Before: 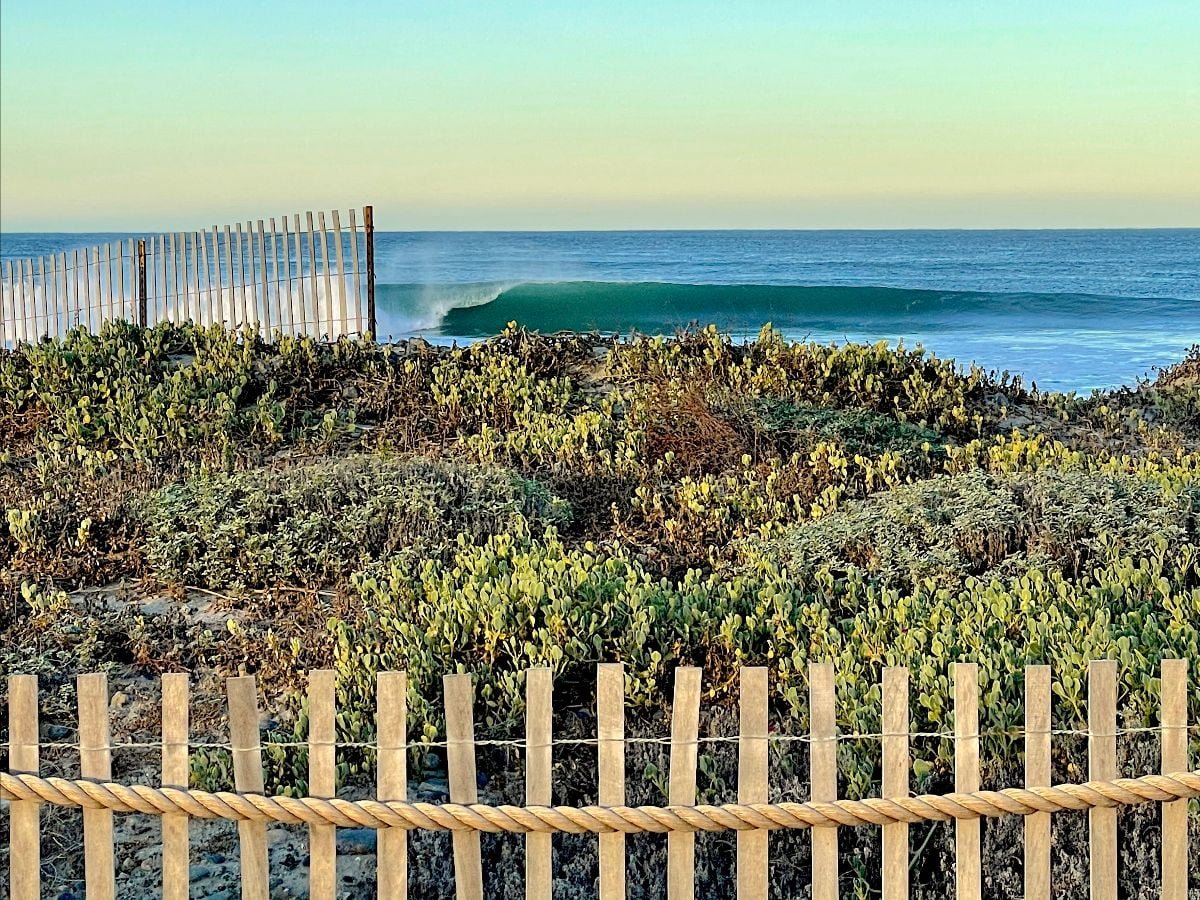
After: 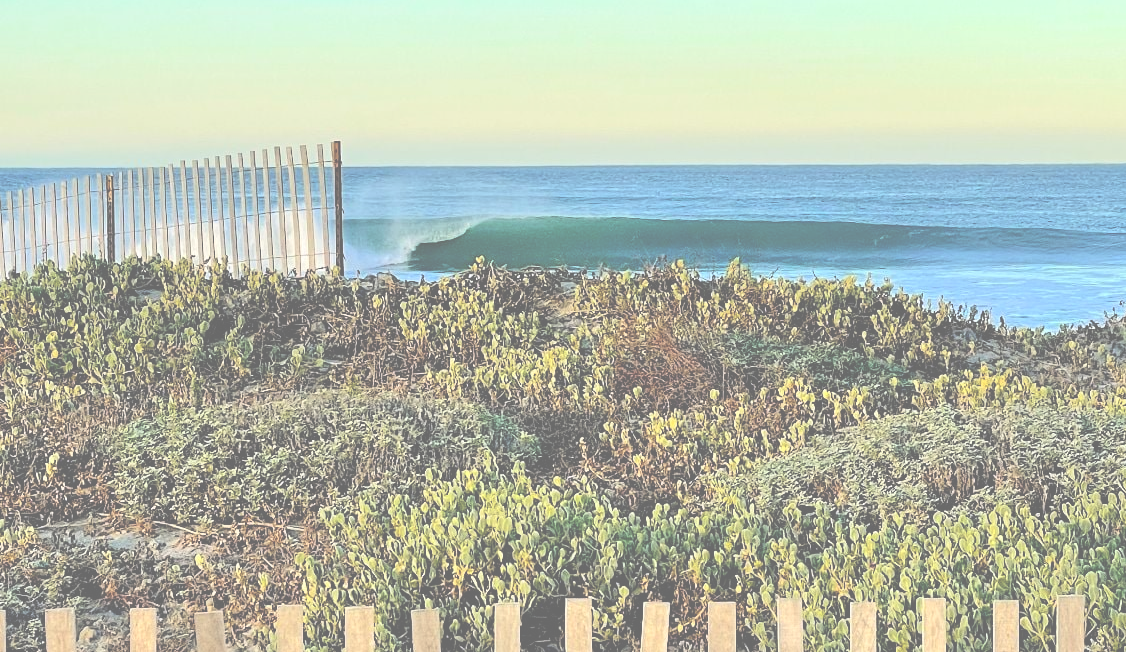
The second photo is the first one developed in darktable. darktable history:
exposure: black level correction -0.087, compensate highlight preservation false
contrast brightness saturation: contrast 0.14, brightness 0.21
crop: left 2.737%, top 7.287%, right 3.421%, bottom 20.179%
